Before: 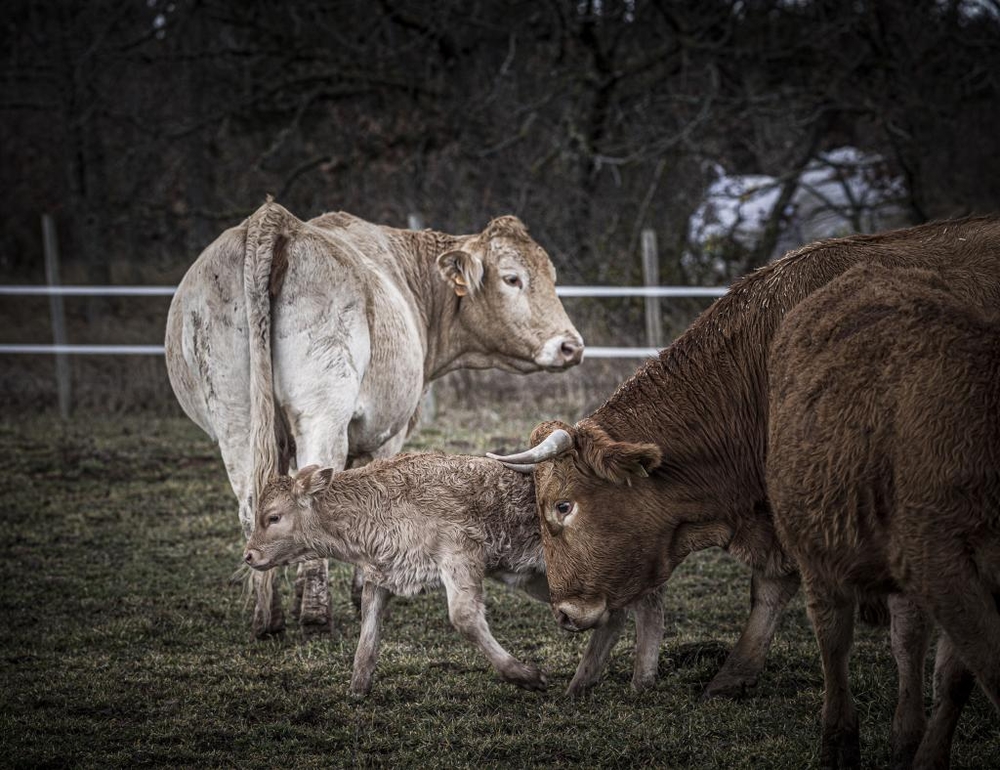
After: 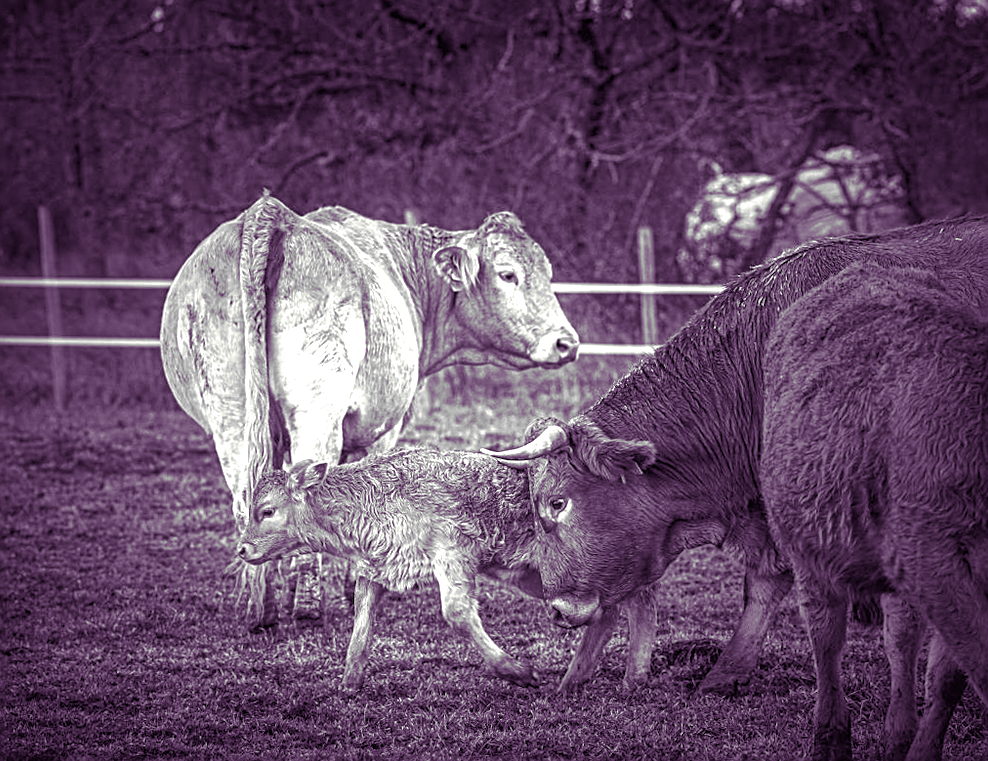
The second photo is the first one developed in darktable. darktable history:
monochrome: size 1
split-toning: shadows › hue 277.2°, shadows › saturation 0.74
crop and rotate: angle -0.5°
white balance: emerald 1
shadows and highlights: on, module defaults
exposure: black level correction -0.001, exposure 0.9 EV, compensate exposure bias true, compensate highlight preservation false
sharpen: on, module defaults
